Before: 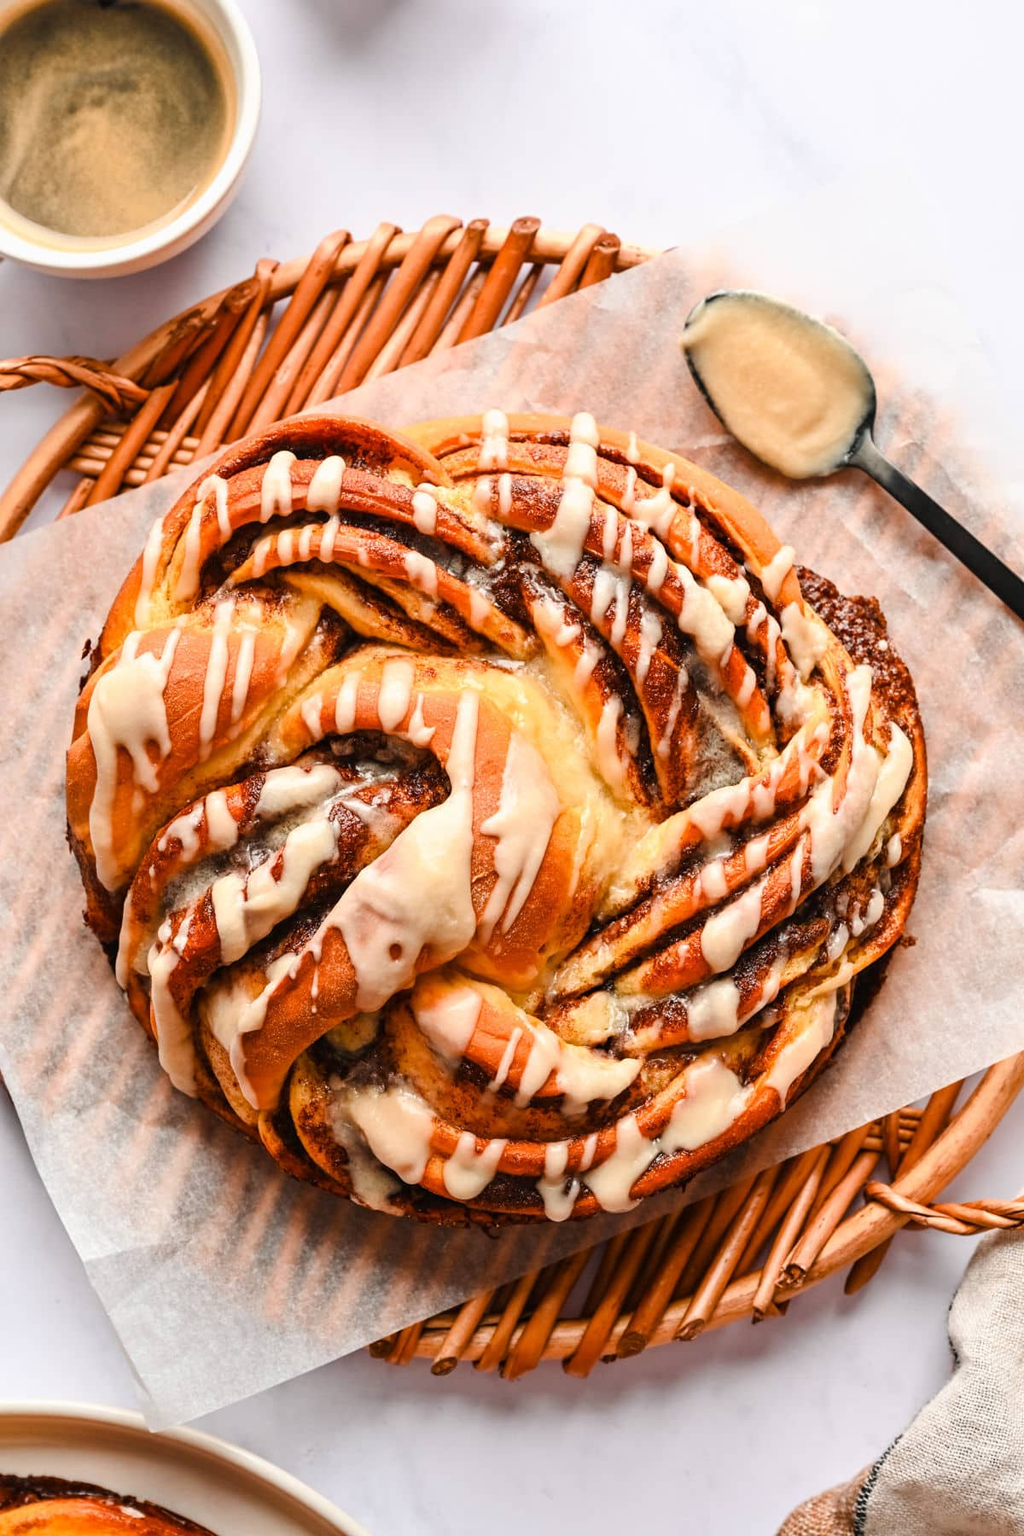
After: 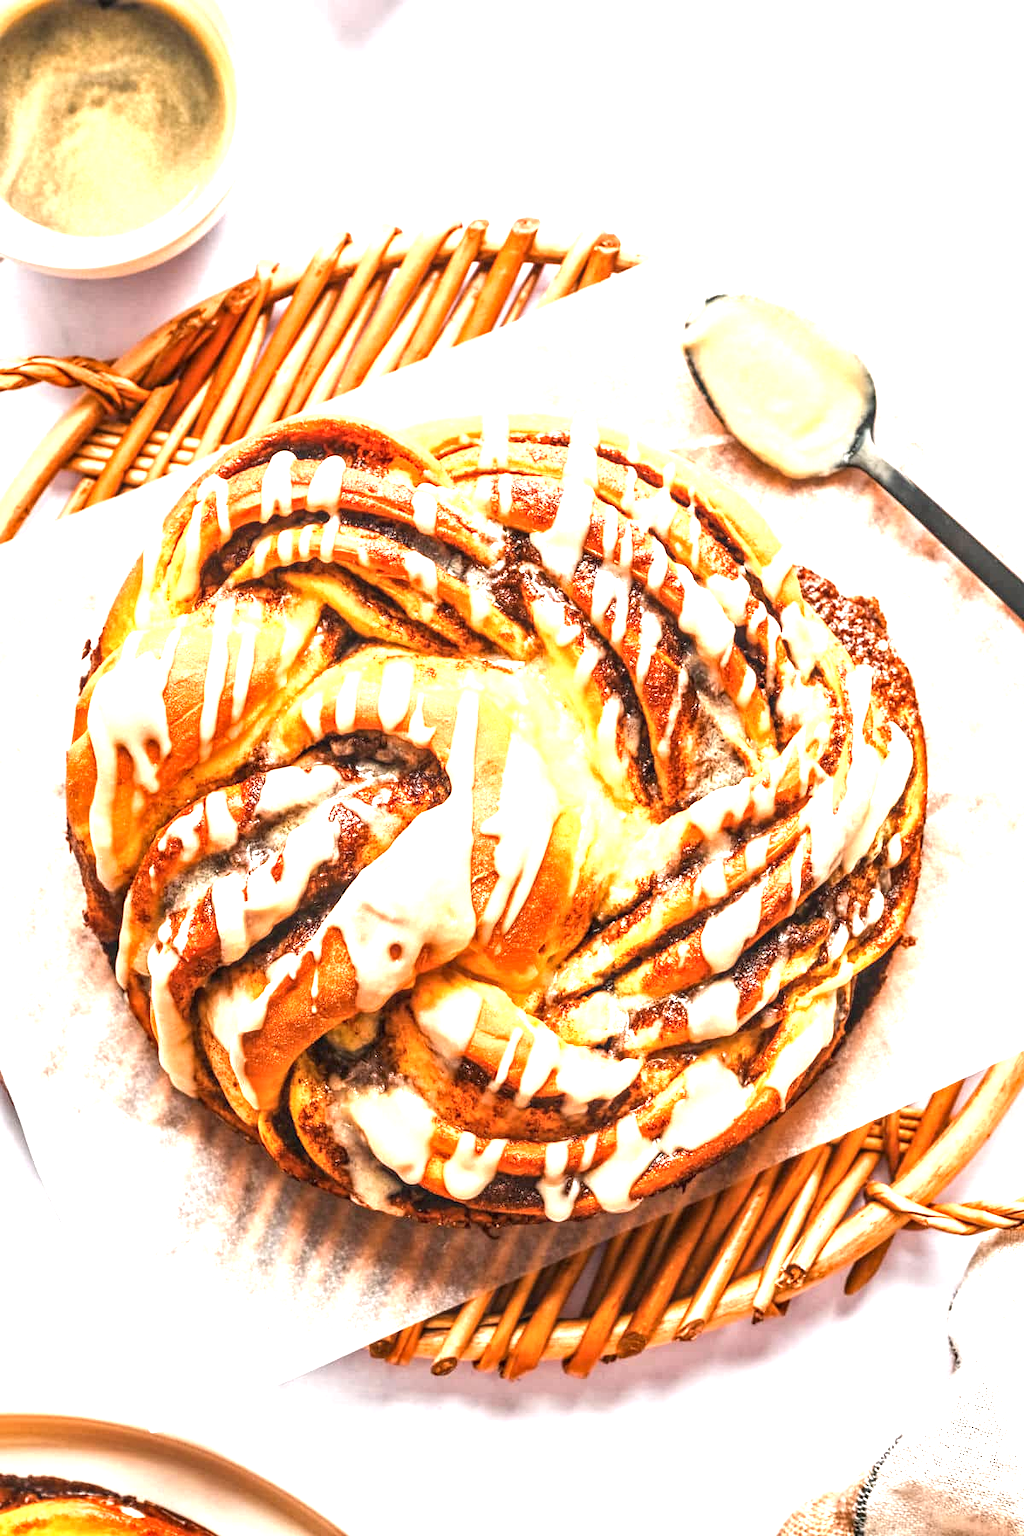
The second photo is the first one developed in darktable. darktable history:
exposure: black level correction 0, exposure 1.46 EV, compensate highlight preservation false
local contrast: detail 130%
